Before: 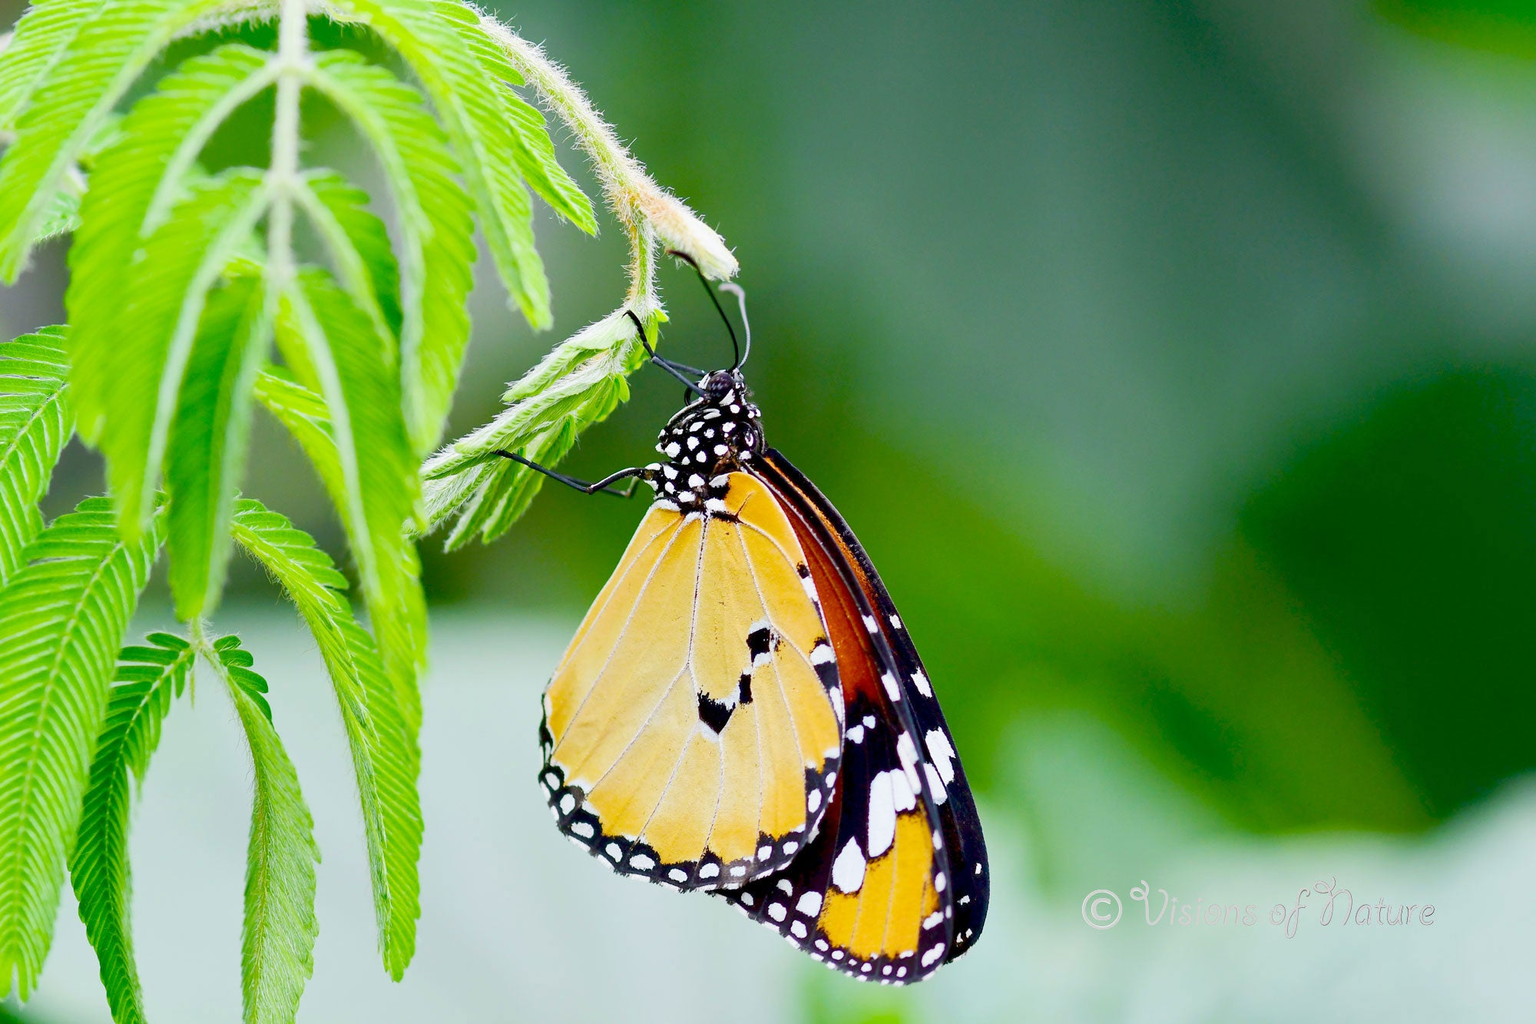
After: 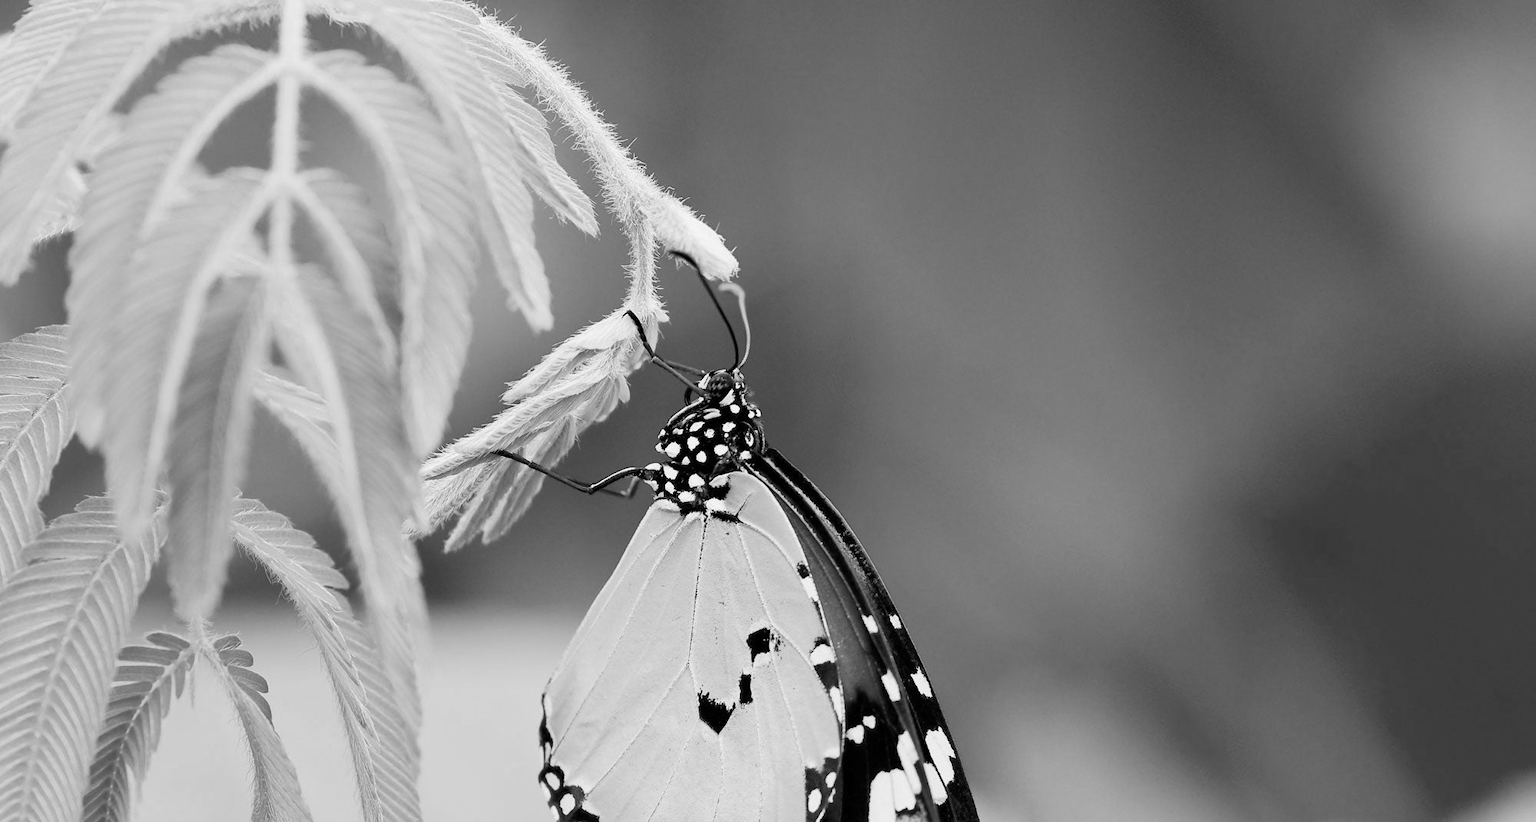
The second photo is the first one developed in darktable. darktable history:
crop: bottom 19.644%
monochrome: a 32, b 64, size 2.3
